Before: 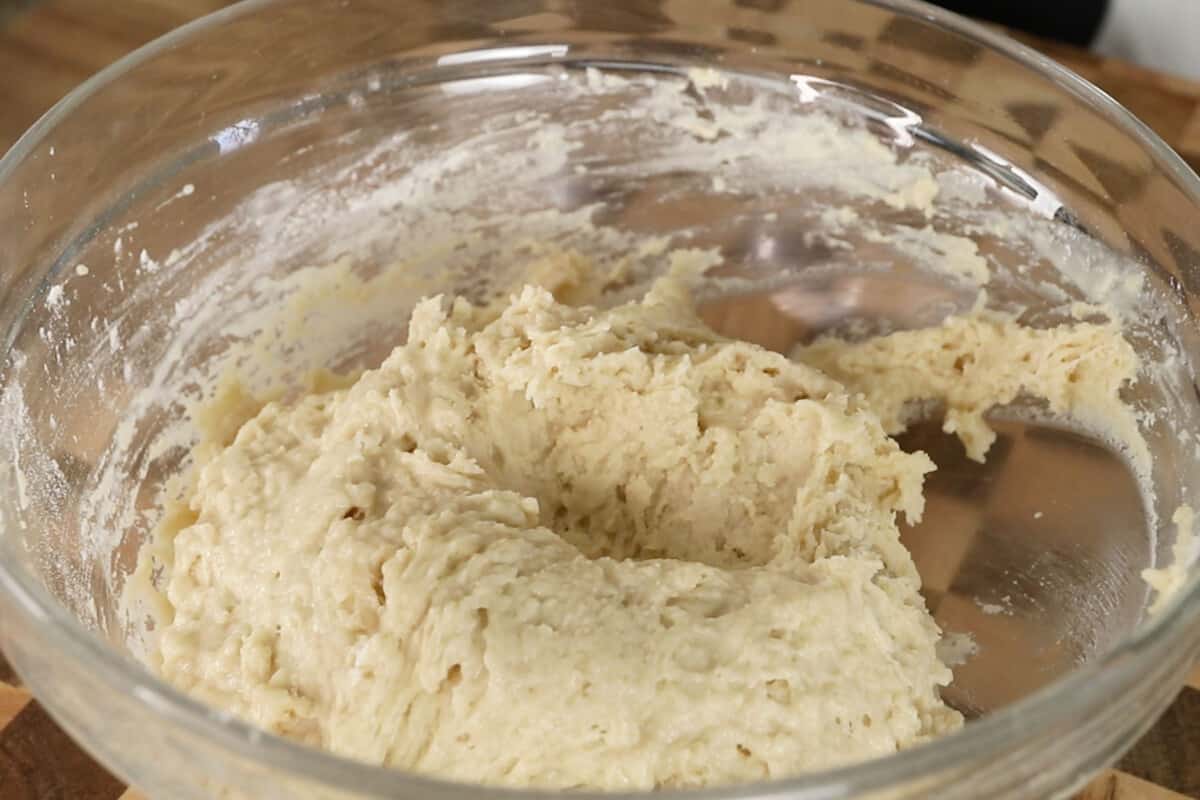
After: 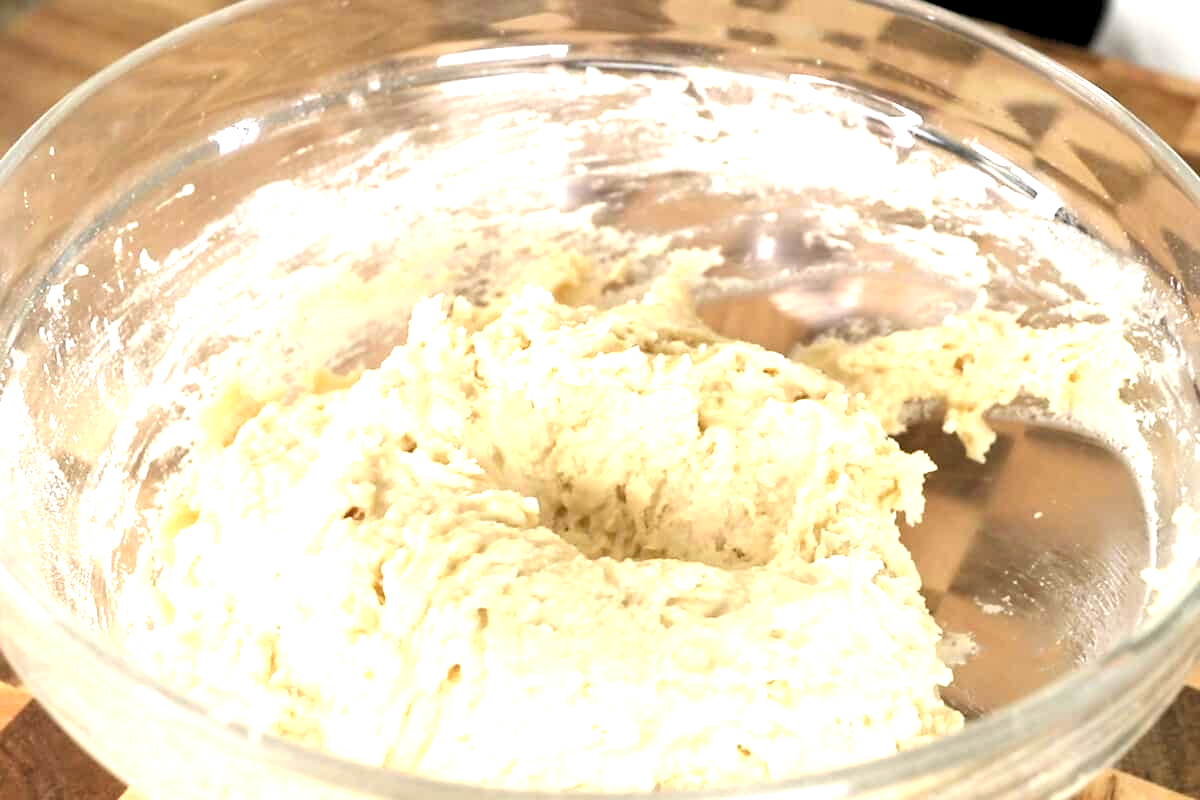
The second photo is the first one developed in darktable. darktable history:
exposure: black level correction 0, exposure 1.198 EV, compensate exposure bias true, compensate highlight preservation false
rgb levels: levels [[0.01, 0.419, 0.839], [0, 0.5, 1], [0, 0.5, 1]]
